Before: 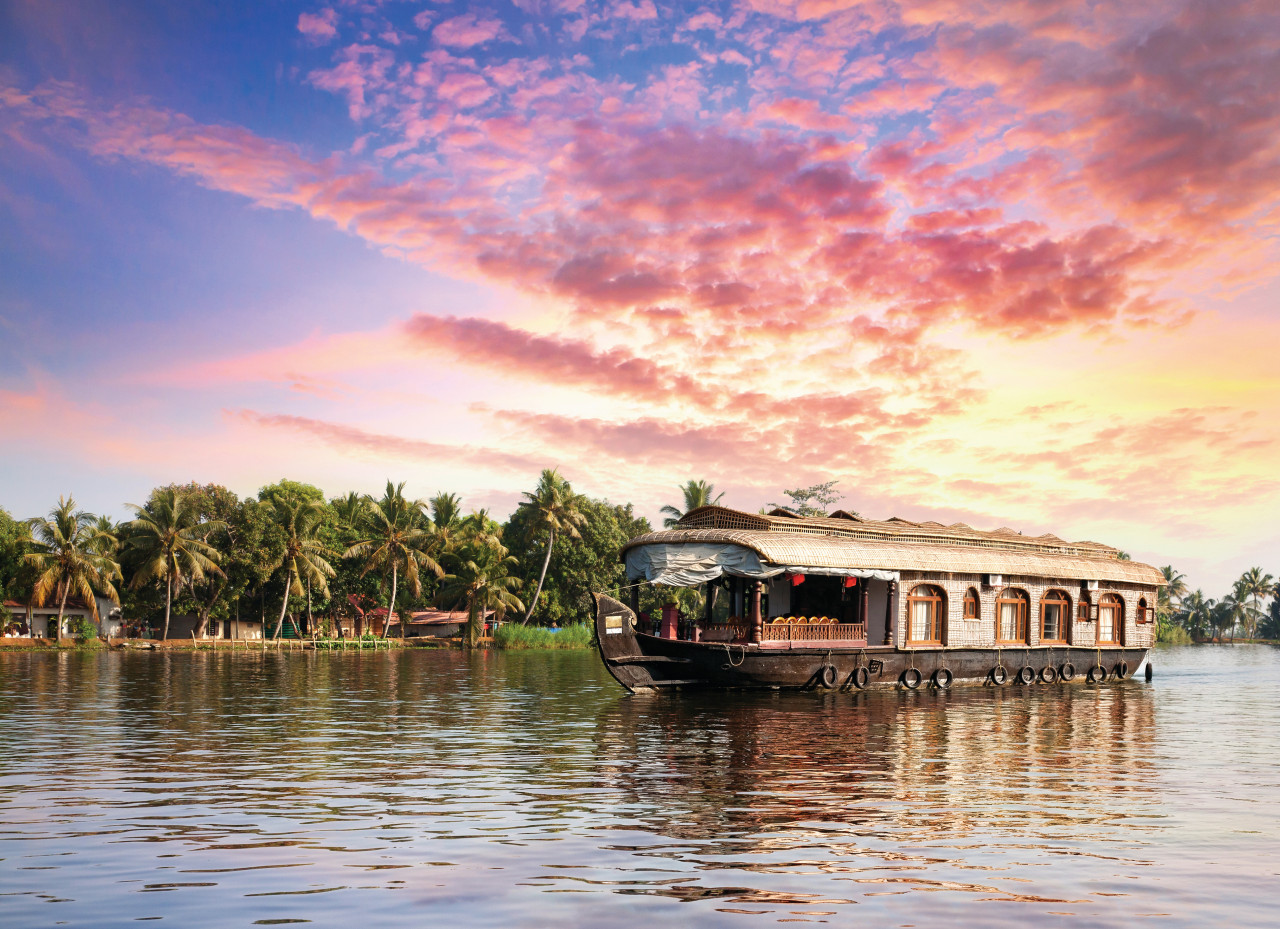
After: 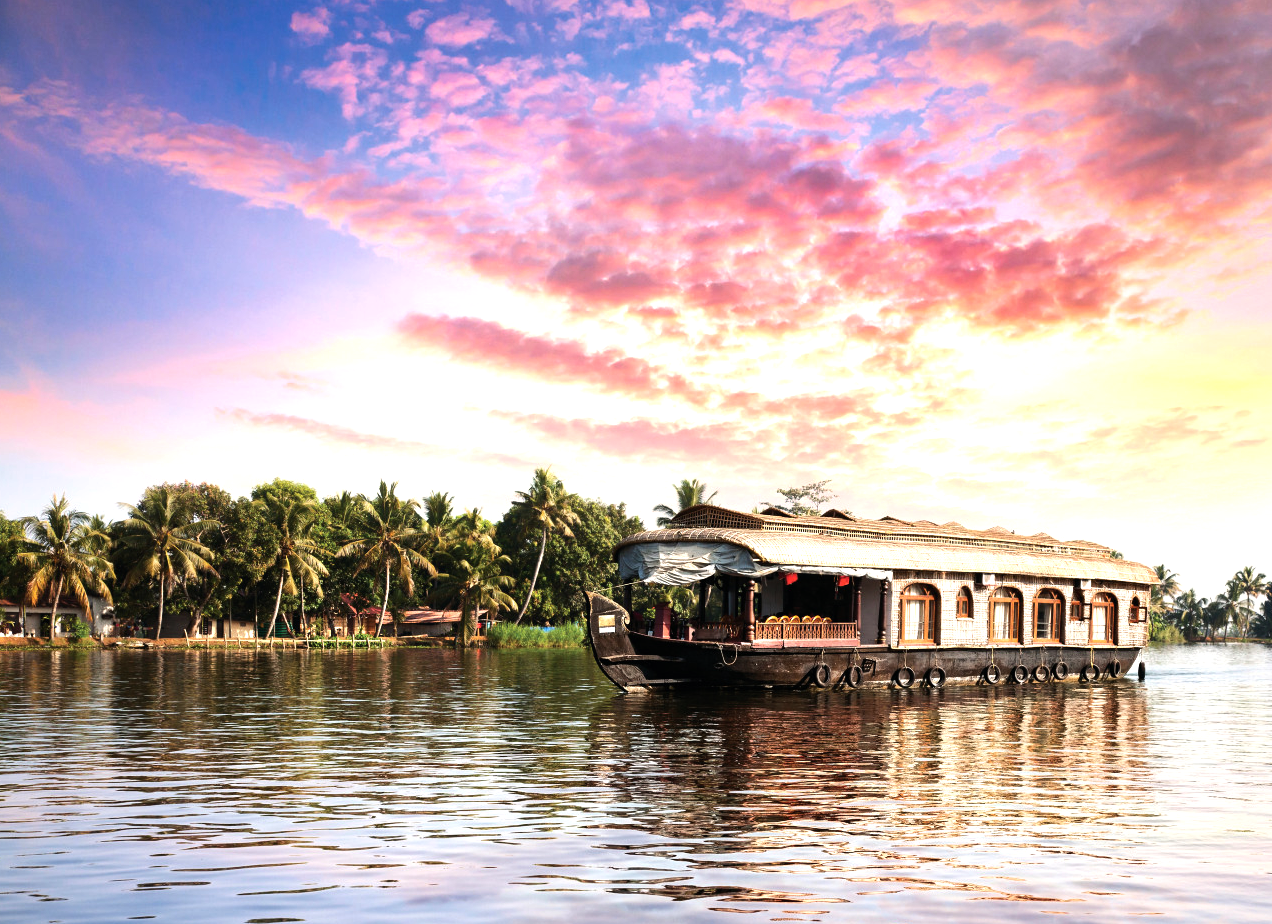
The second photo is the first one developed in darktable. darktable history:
crop and rotate: left 0.614%, top 0.179%, bottom 0.309%
tone equalizer: -8 EV -0.75 EV, -7 EV -0.7 EV, -6 EV -0.6 EV, -5 EV -0.4 EV, -3 EV 0.4 EV, -2 EV 0.6 EV, -1 EV 0.7 EV, +0 EV 0.75 EV, edges refinement/feathering 500, mask exposure compensation -1.57 EV, preserve details no
